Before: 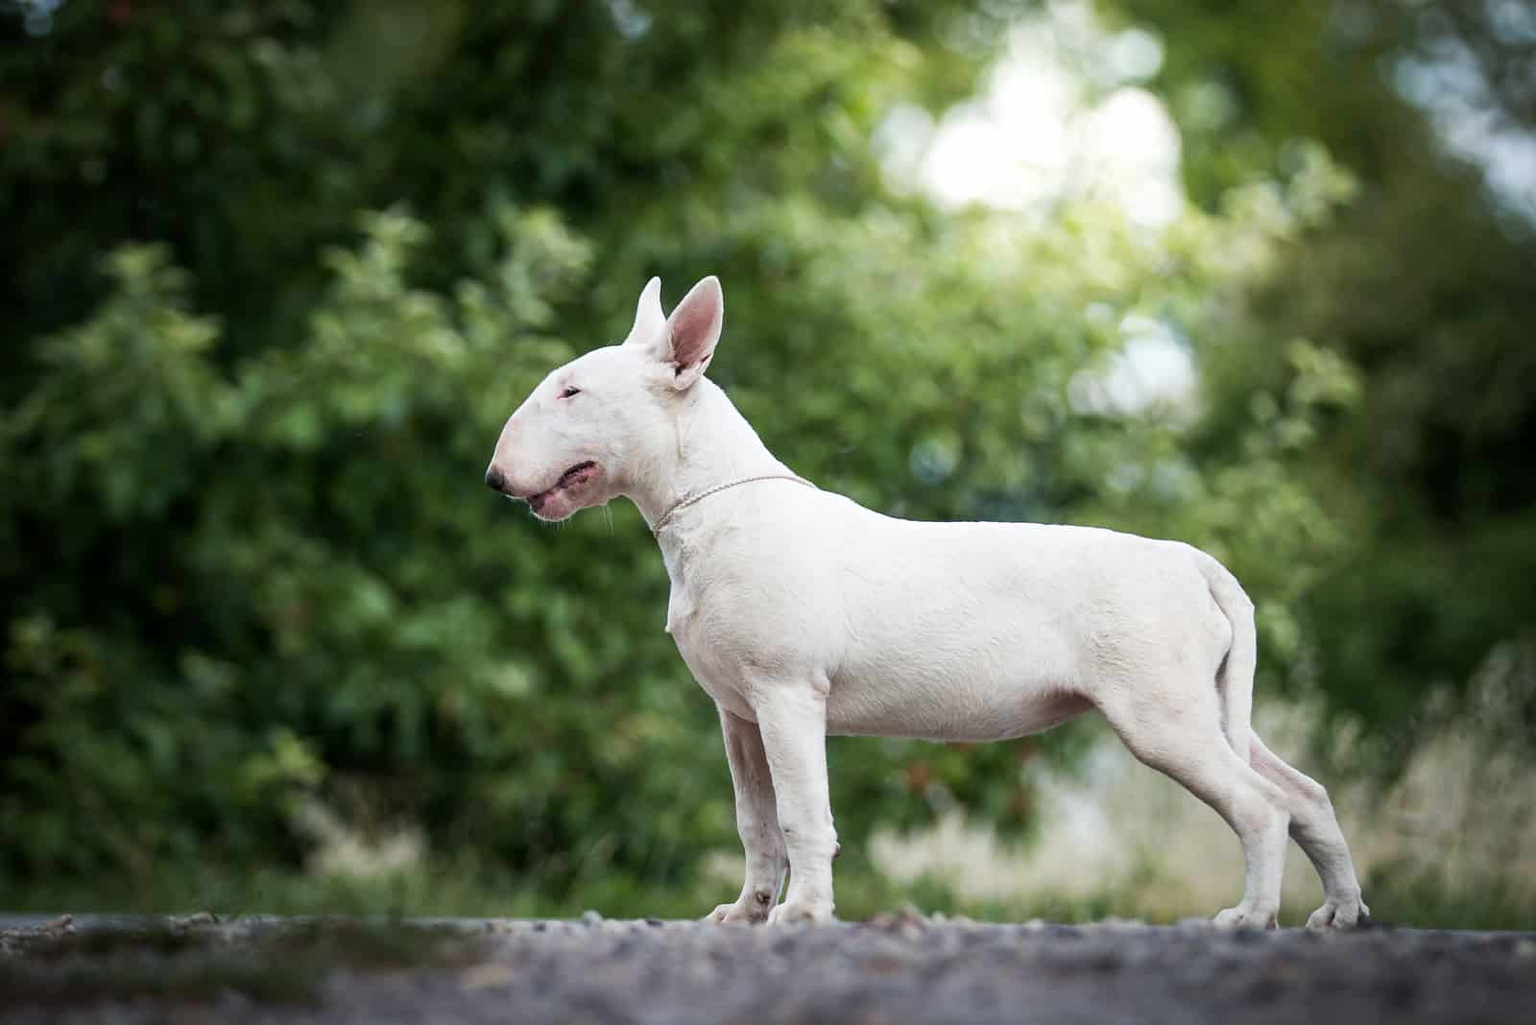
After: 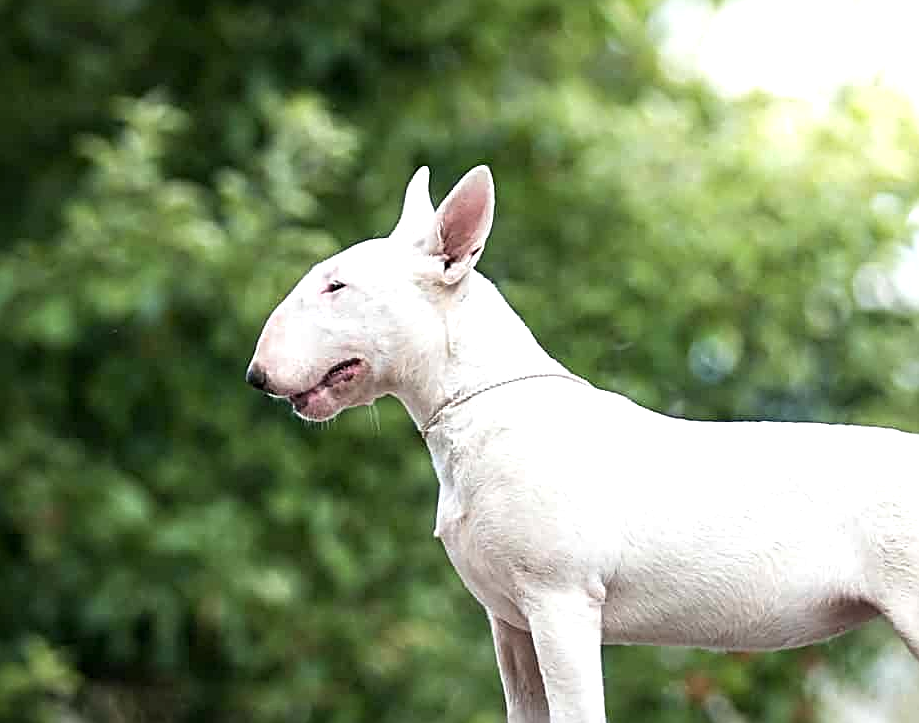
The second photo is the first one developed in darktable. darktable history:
exposure: exposure 0.509 EV, compensate exposure bias true, compensate highlight preservation false
crop: left 16.219%, top 11.467%, right 26.282%, bottom 20.758%
sharpen: radius 2.663, amount 0.659
